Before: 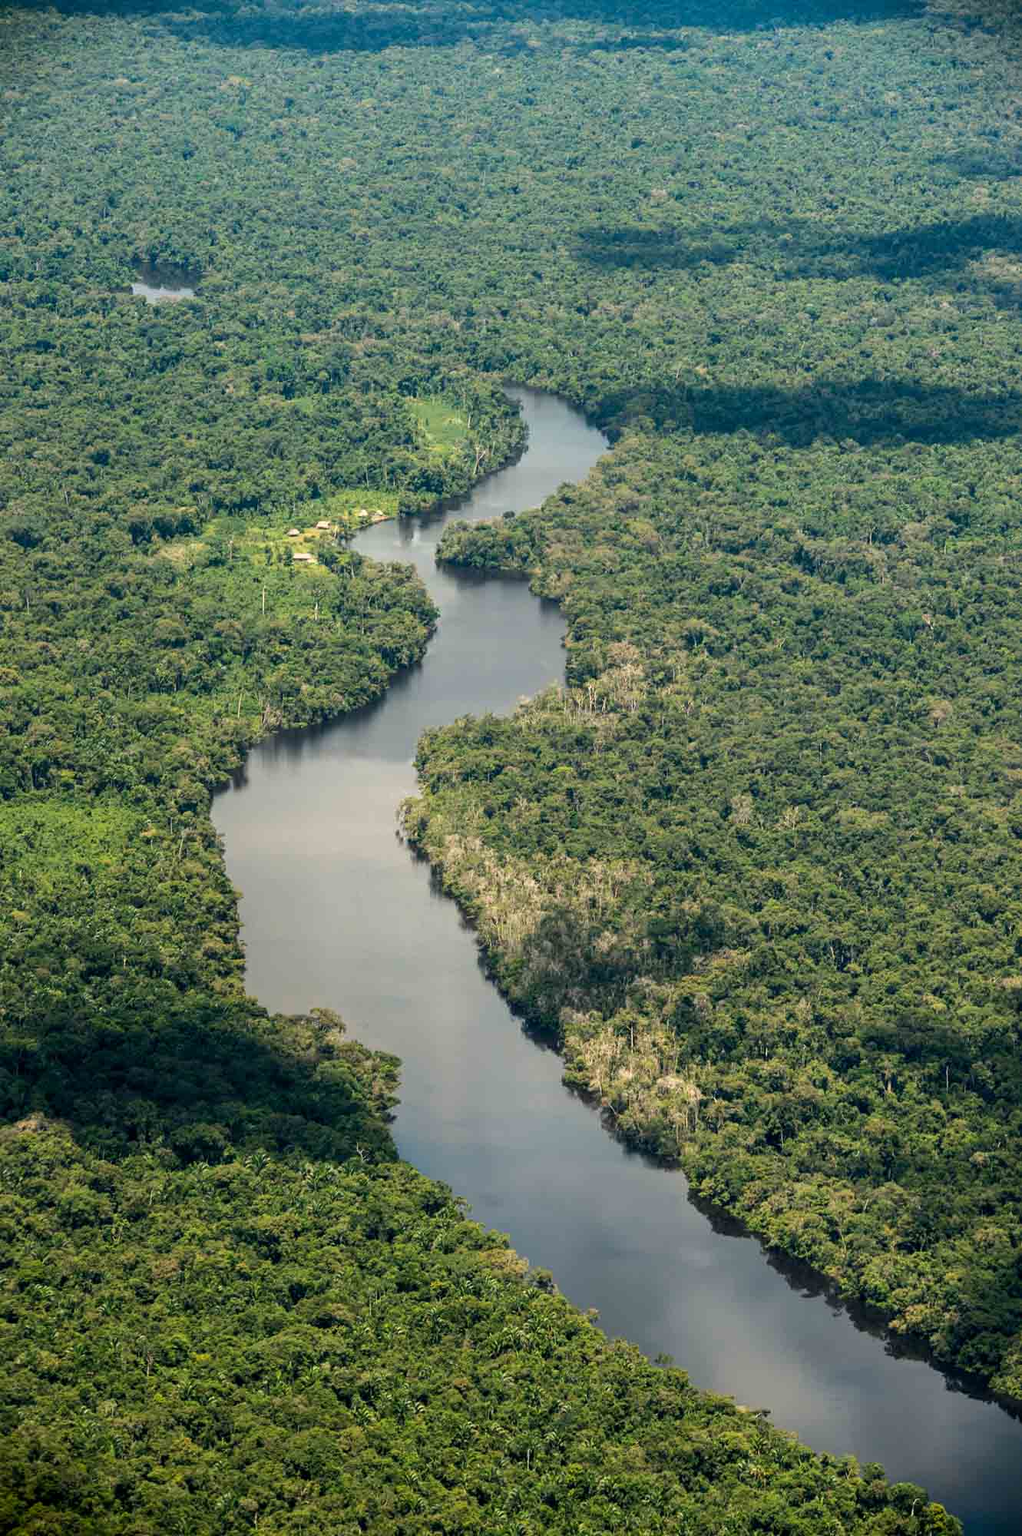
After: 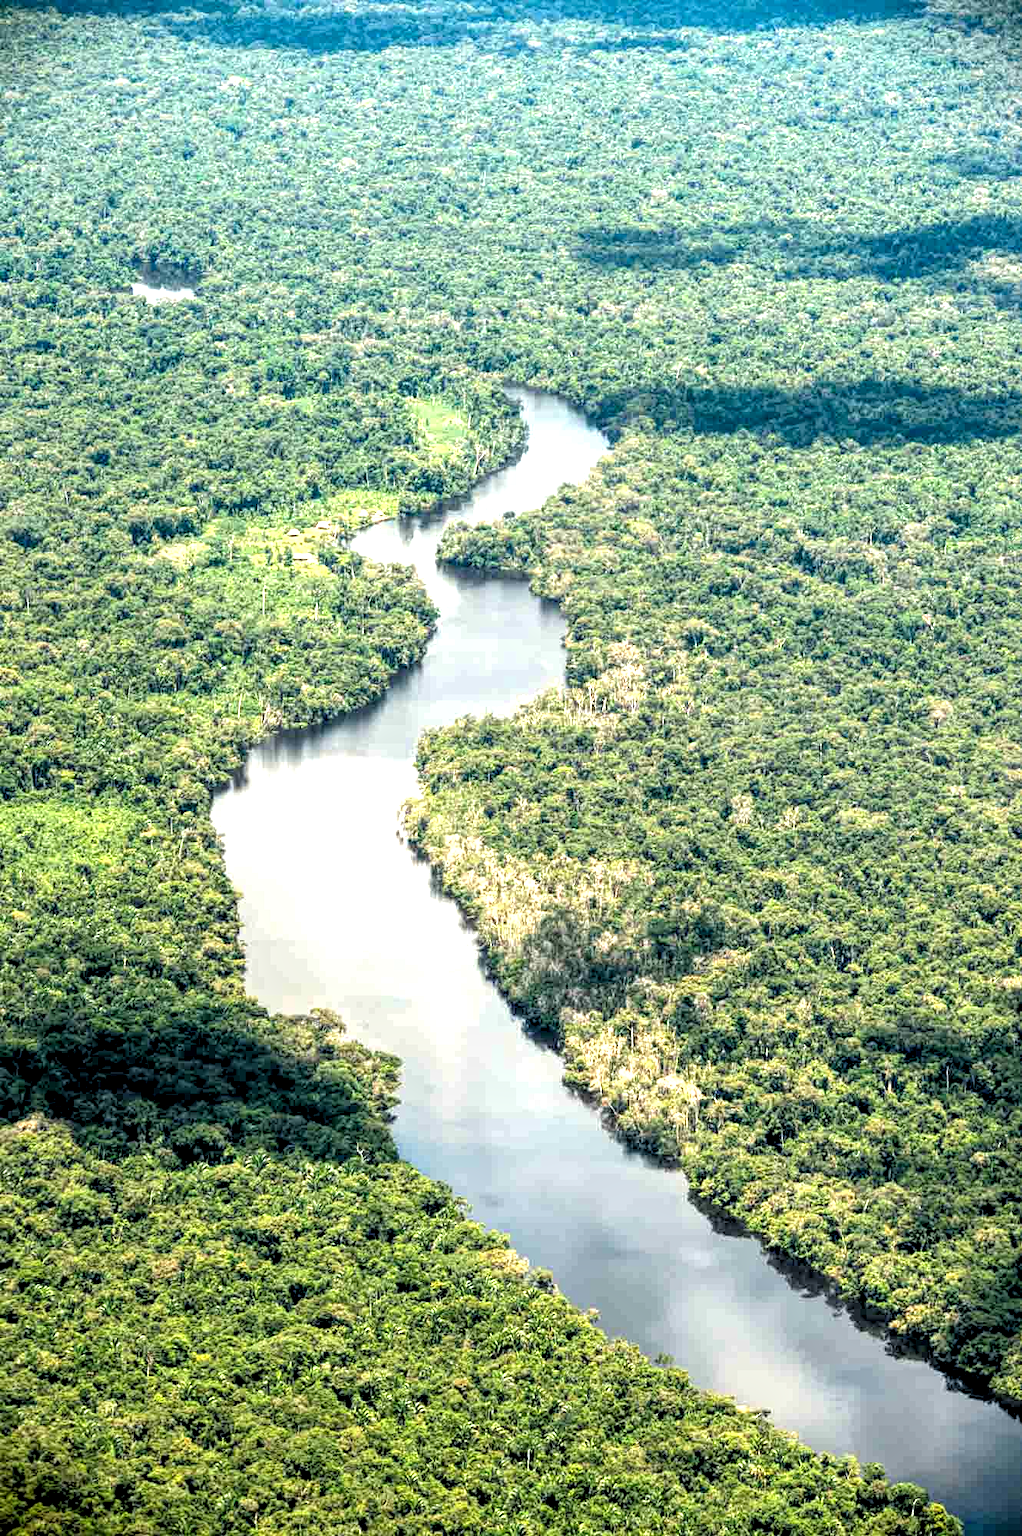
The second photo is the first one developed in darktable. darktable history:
local contrast: highlights 100%, shadows 100%, detail 200%, midtone range 0.2
exposure: exposure 1.089 EV, compensate highlight preservation false
tone equalizer: on, module defaults
rgb levels: levels [[0.013, 0.434, 0.89], [0, 0.5, 1], [0, 0.5, 1]]
